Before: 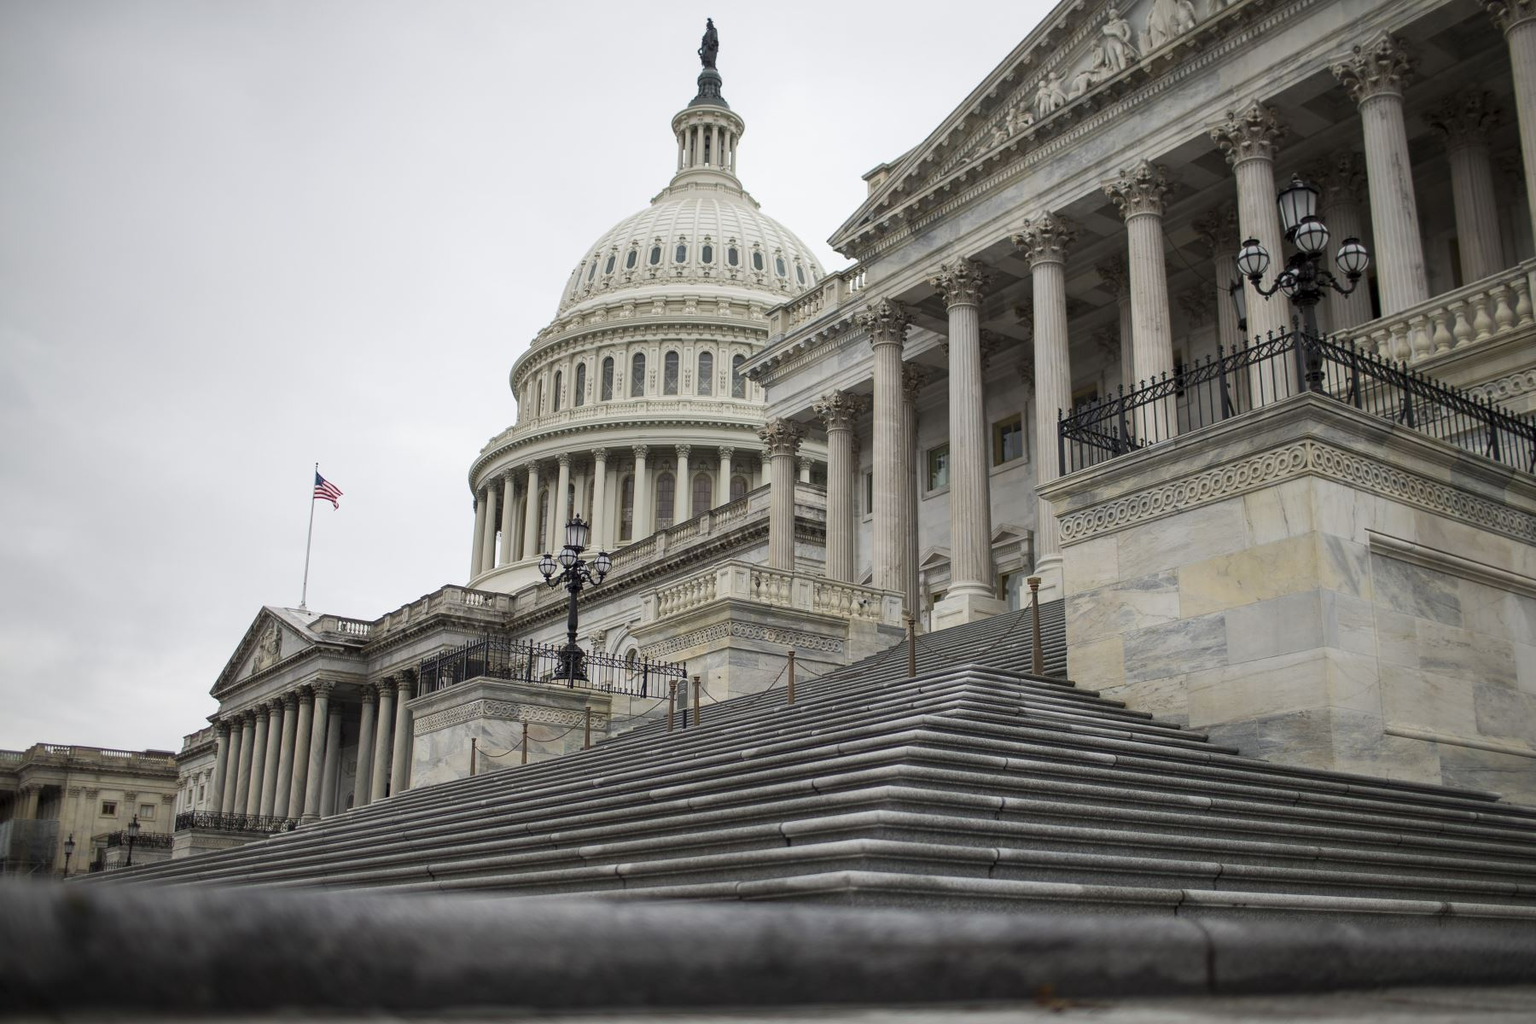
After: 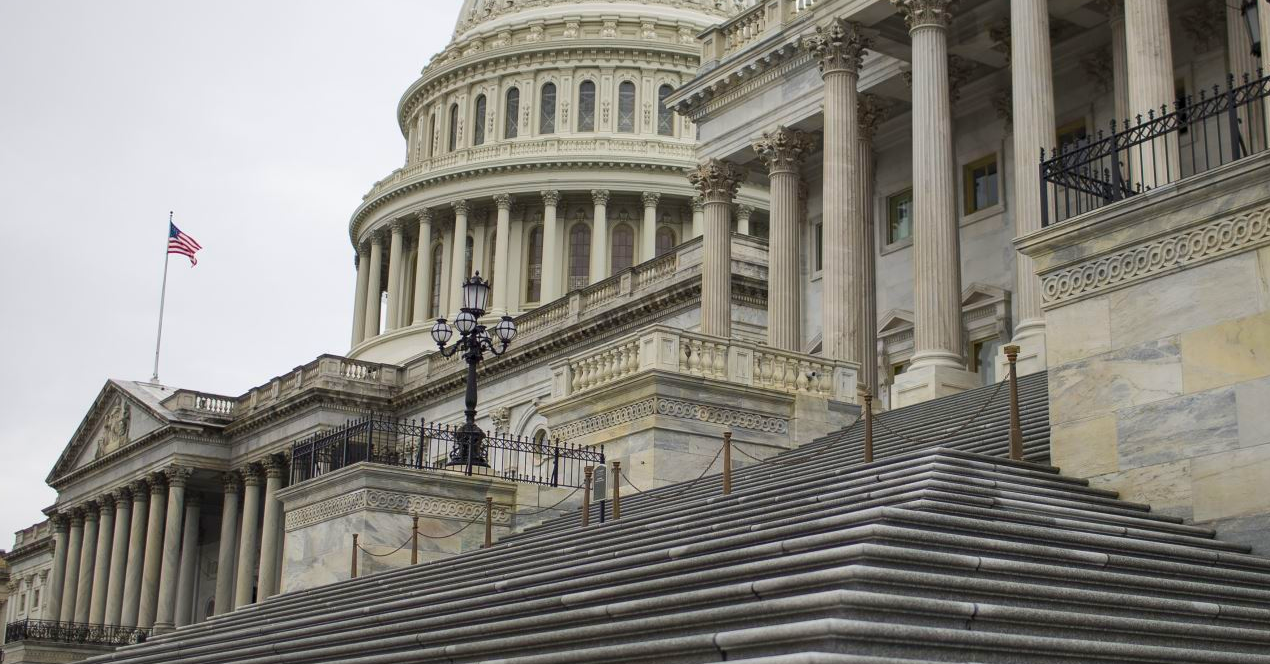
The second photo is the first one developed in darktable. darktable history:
crop: left 11.123%, top 27.61%, right 18.3%, bottom 17.034%
color balance rgb: perceptual saturation grading › global saturation 30%, global vibrance 20%
